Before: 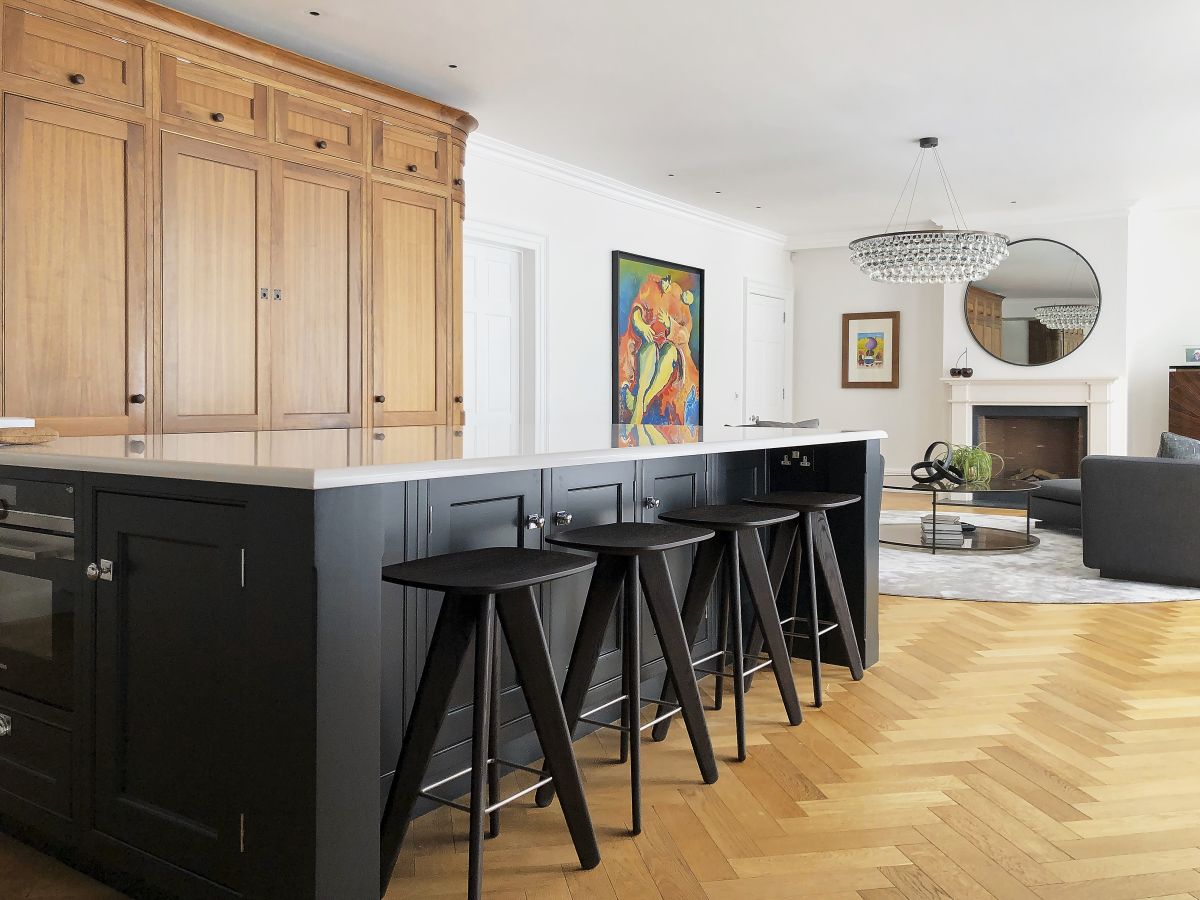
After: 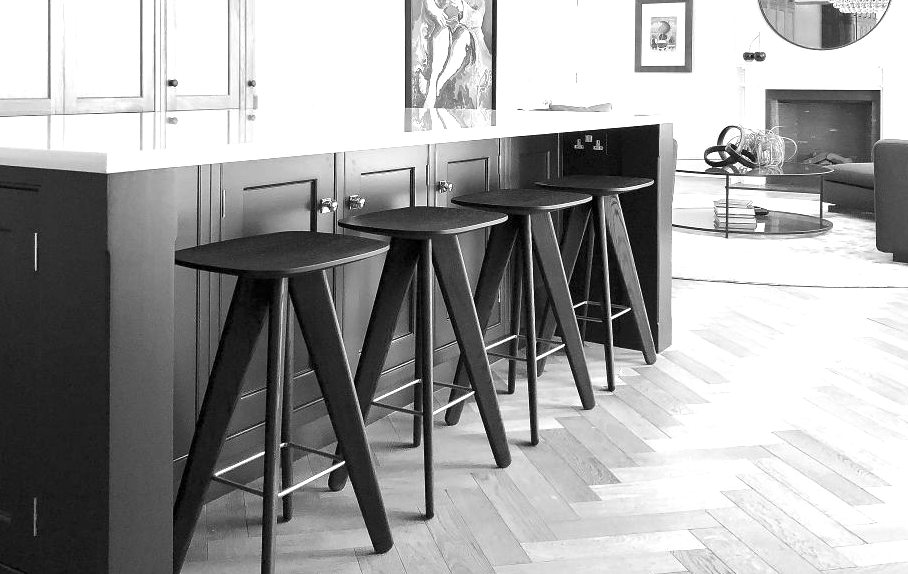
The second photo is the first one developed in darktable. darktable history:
monochrome: on, module defaults
exposure: exposure 1.061 EV, compensate highlight preservation false
crop and rotate: left 17.299%, top 35.115%, right 7.015%, bottom 1.024%
